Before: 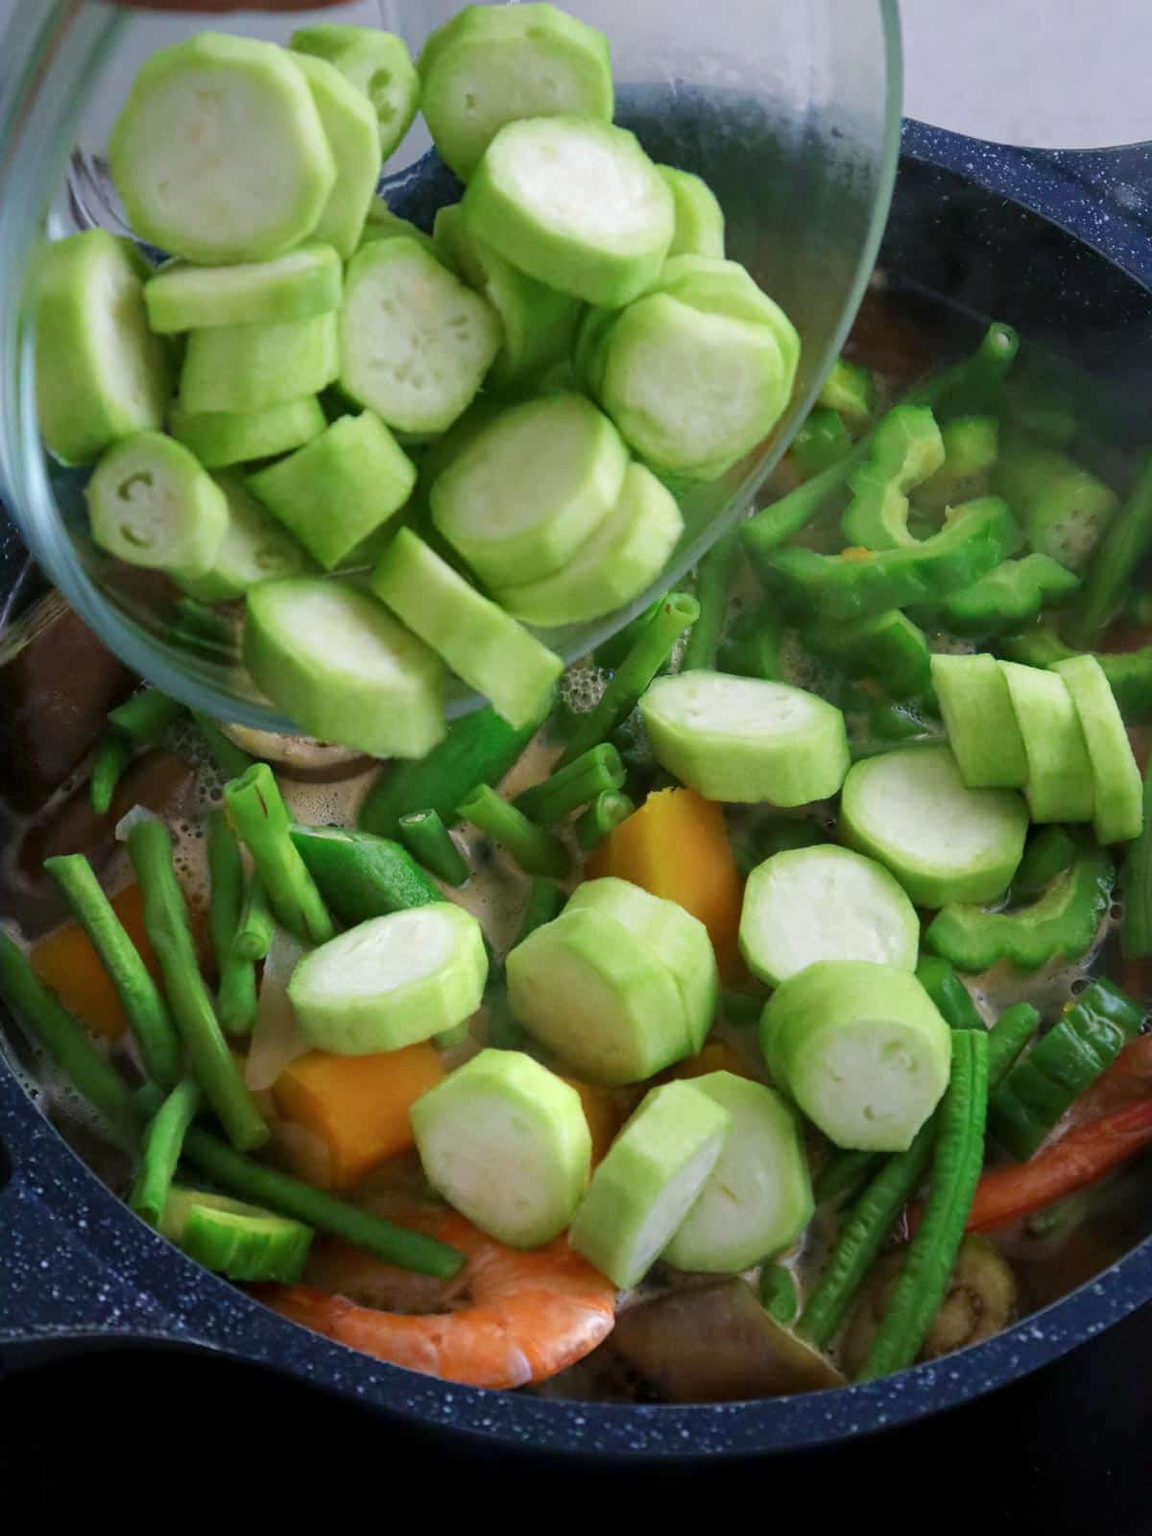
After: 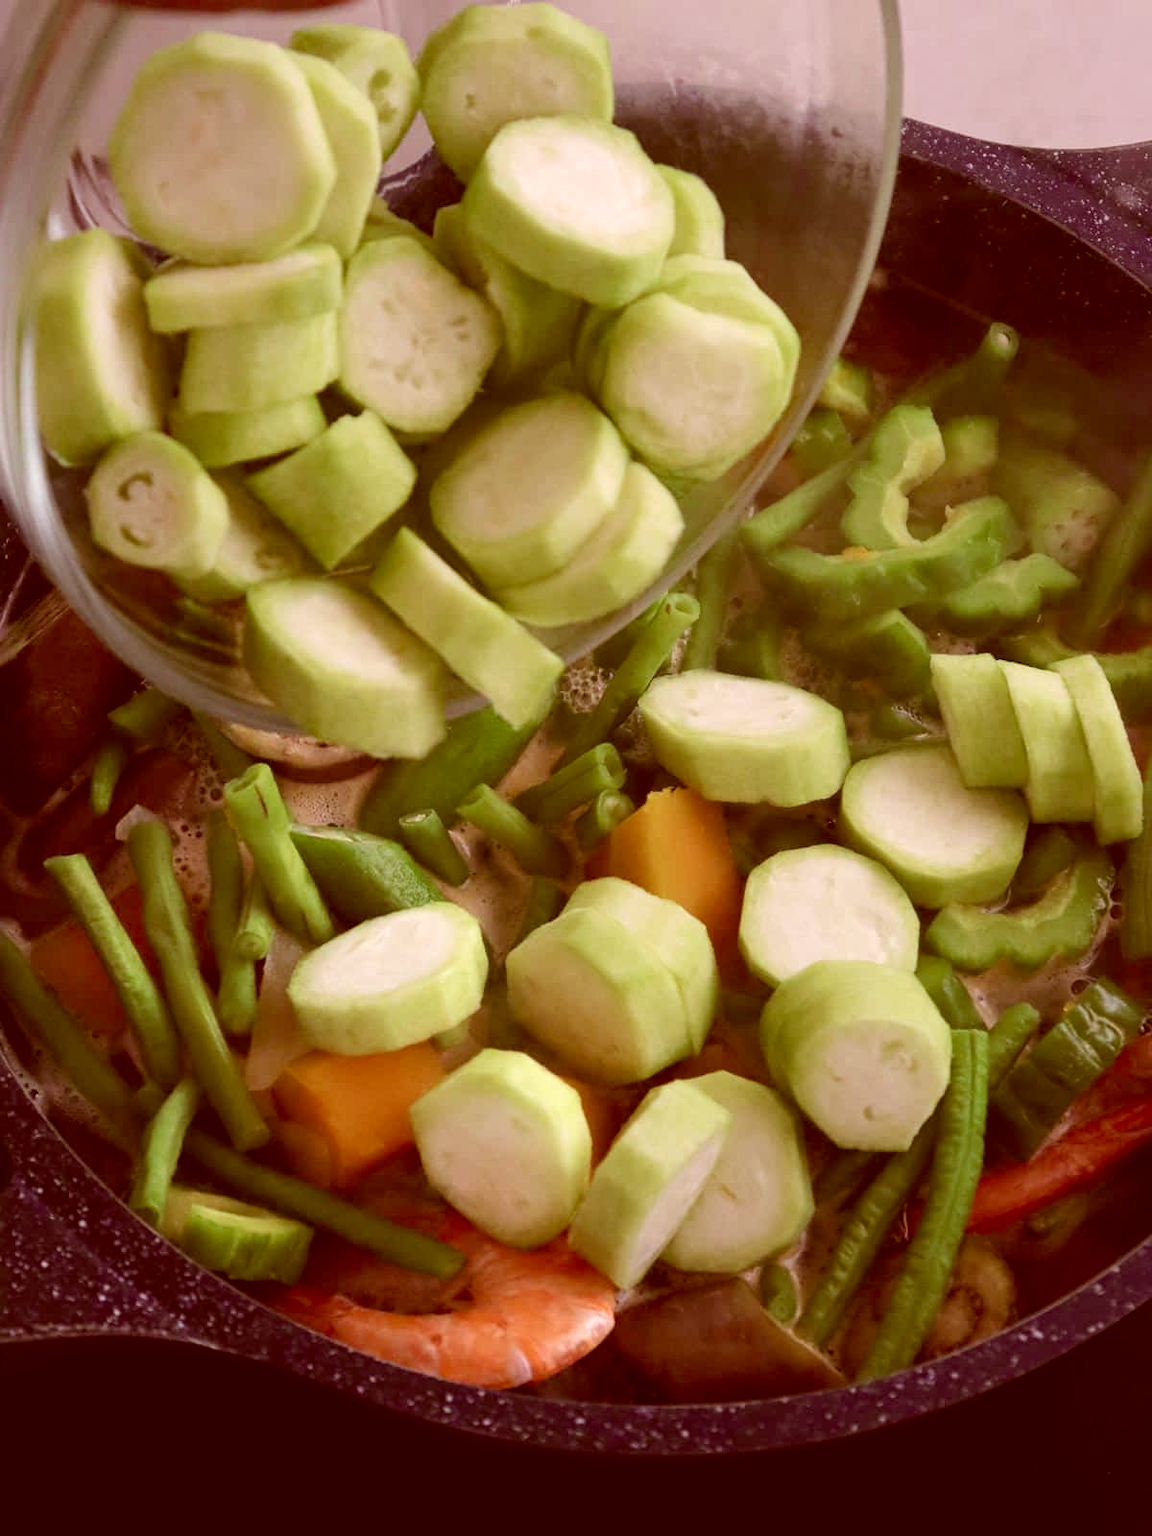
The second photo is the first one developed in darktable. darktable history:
color correction: highlights a* 9.29, highlights b* 9.09, shadows a* 39.8, shadows b* 39.66, saturation 0.765
contrast brightness saturation: contrast 0.096, brightness 0.021, saturation 0.02
